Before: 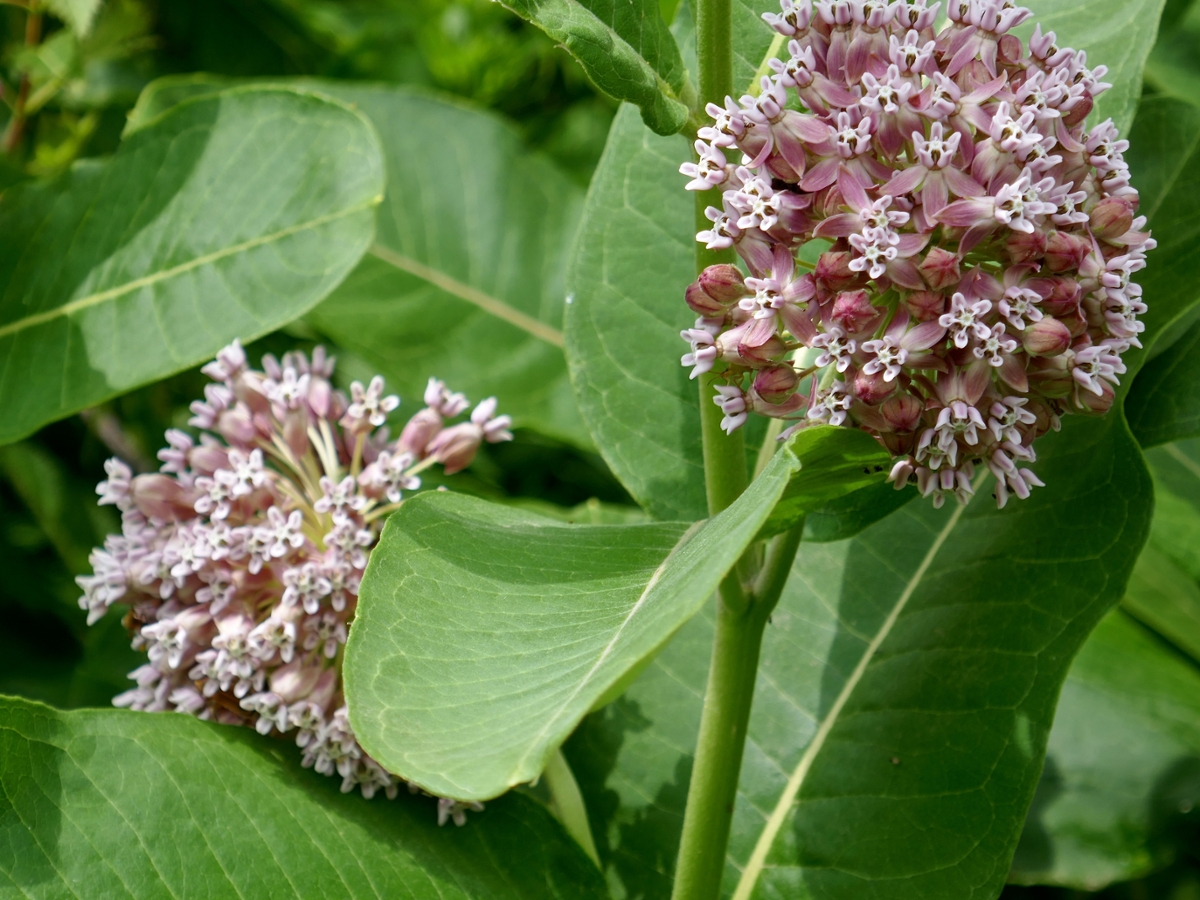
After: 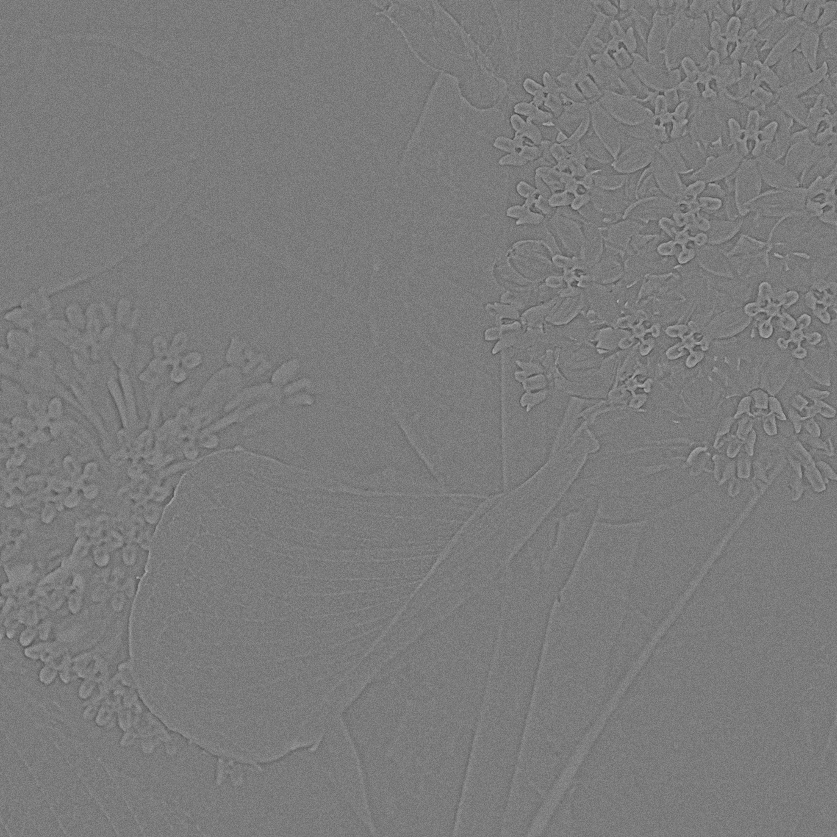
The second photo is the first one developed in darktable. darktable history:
sharpen: on, module defaults
highpass: sharpness 5.84%, contrast boost 8.44%
levels: levels [0.018, 0.493, 1]
tone equalizer: -8 EV -0.75 EV, -7 EV -0.7 EV, -6 EV -0.6 EV, -5 EV -0.4 EV, -3 EV 0.4 EV, -2 EV 0.6 EV, -1 EV 0.7 EV, +0 EV 0.75 EV, edges refinement/feathering 500, mask exposure compensation -1.57 EV, preserve details no
crop and rotate: angle -3.27°, left 14.277%, top 0.028%, right 10.766%, bottom 0.028%
graduated density: hue 238.83°, saturation 50%
grain: coarseness 0.09 ISO
